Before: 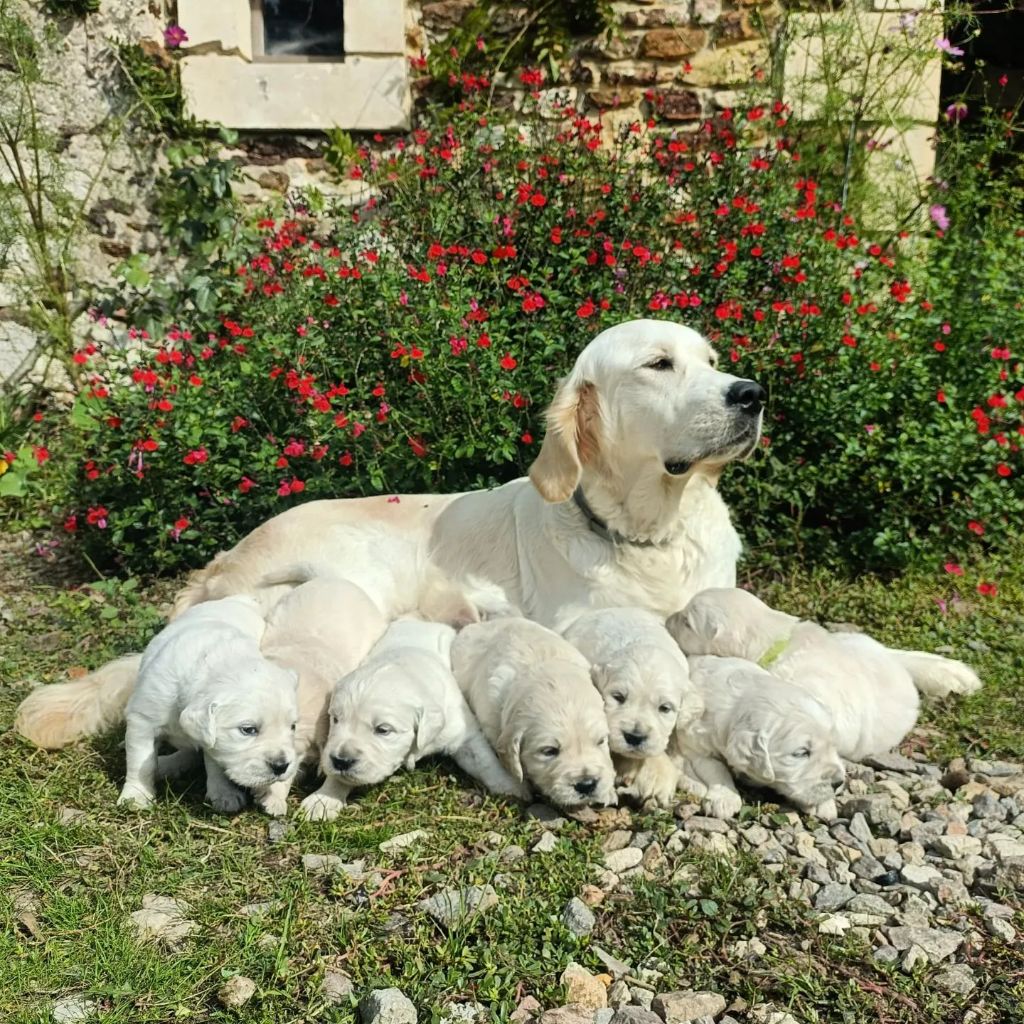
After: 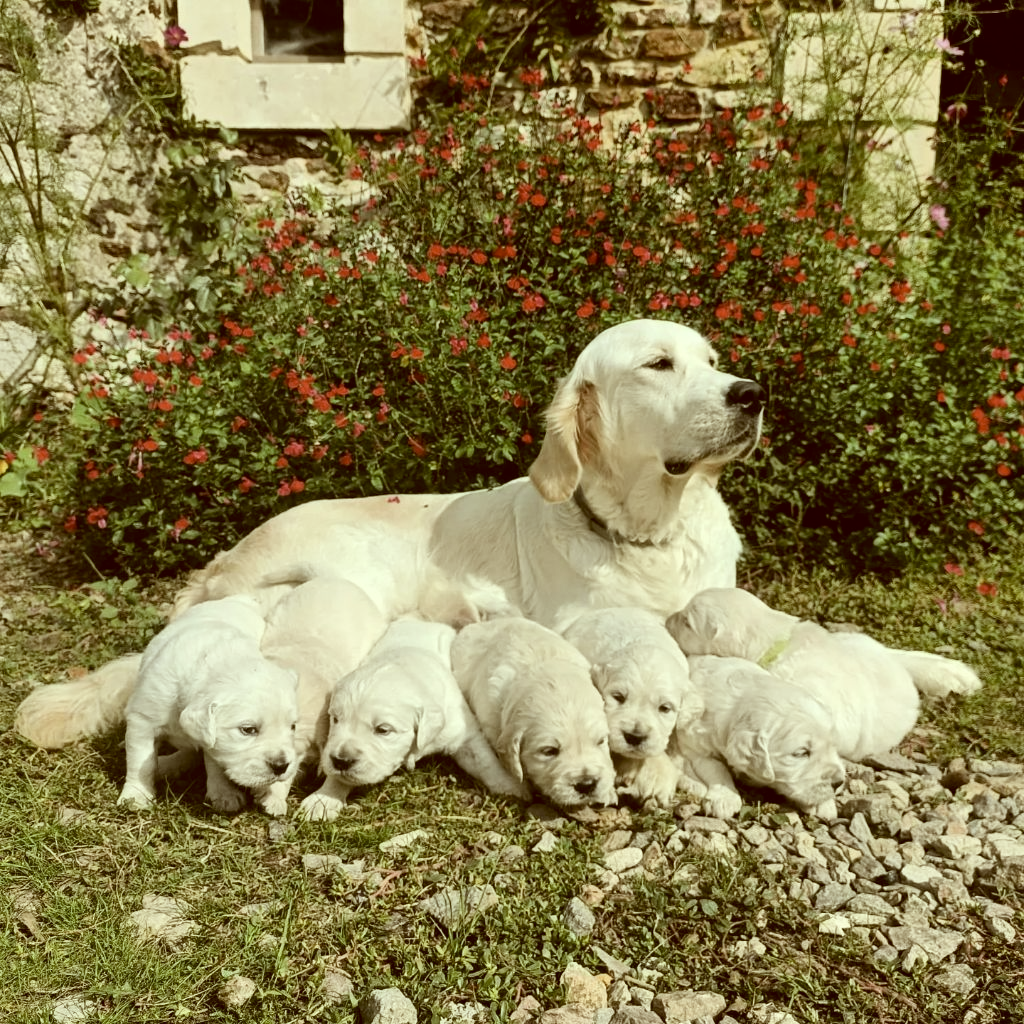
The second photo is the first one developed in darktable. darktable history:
color correction: highlights a* -5.3, highlights b* 9.8, shadows a* 9.8, shadows b* 24.26
exposure: compensate highlight preservation false
contrast brightness saturation: contrast 0.1, saturation -0.36
